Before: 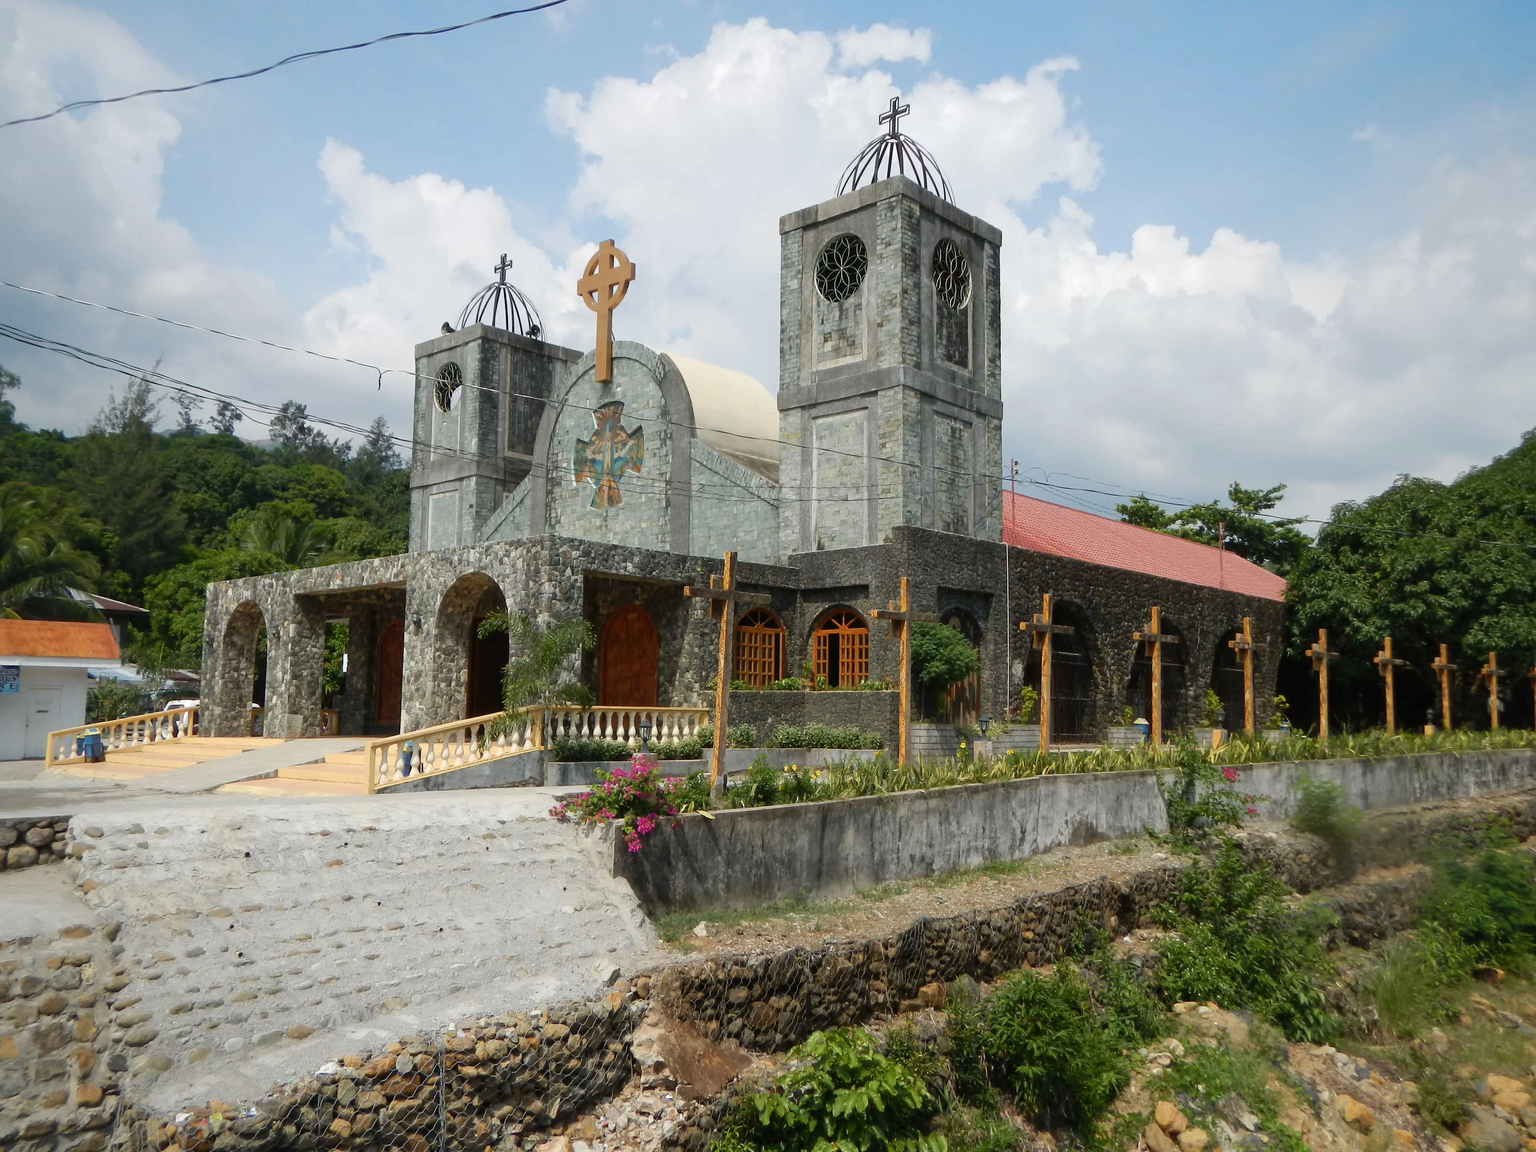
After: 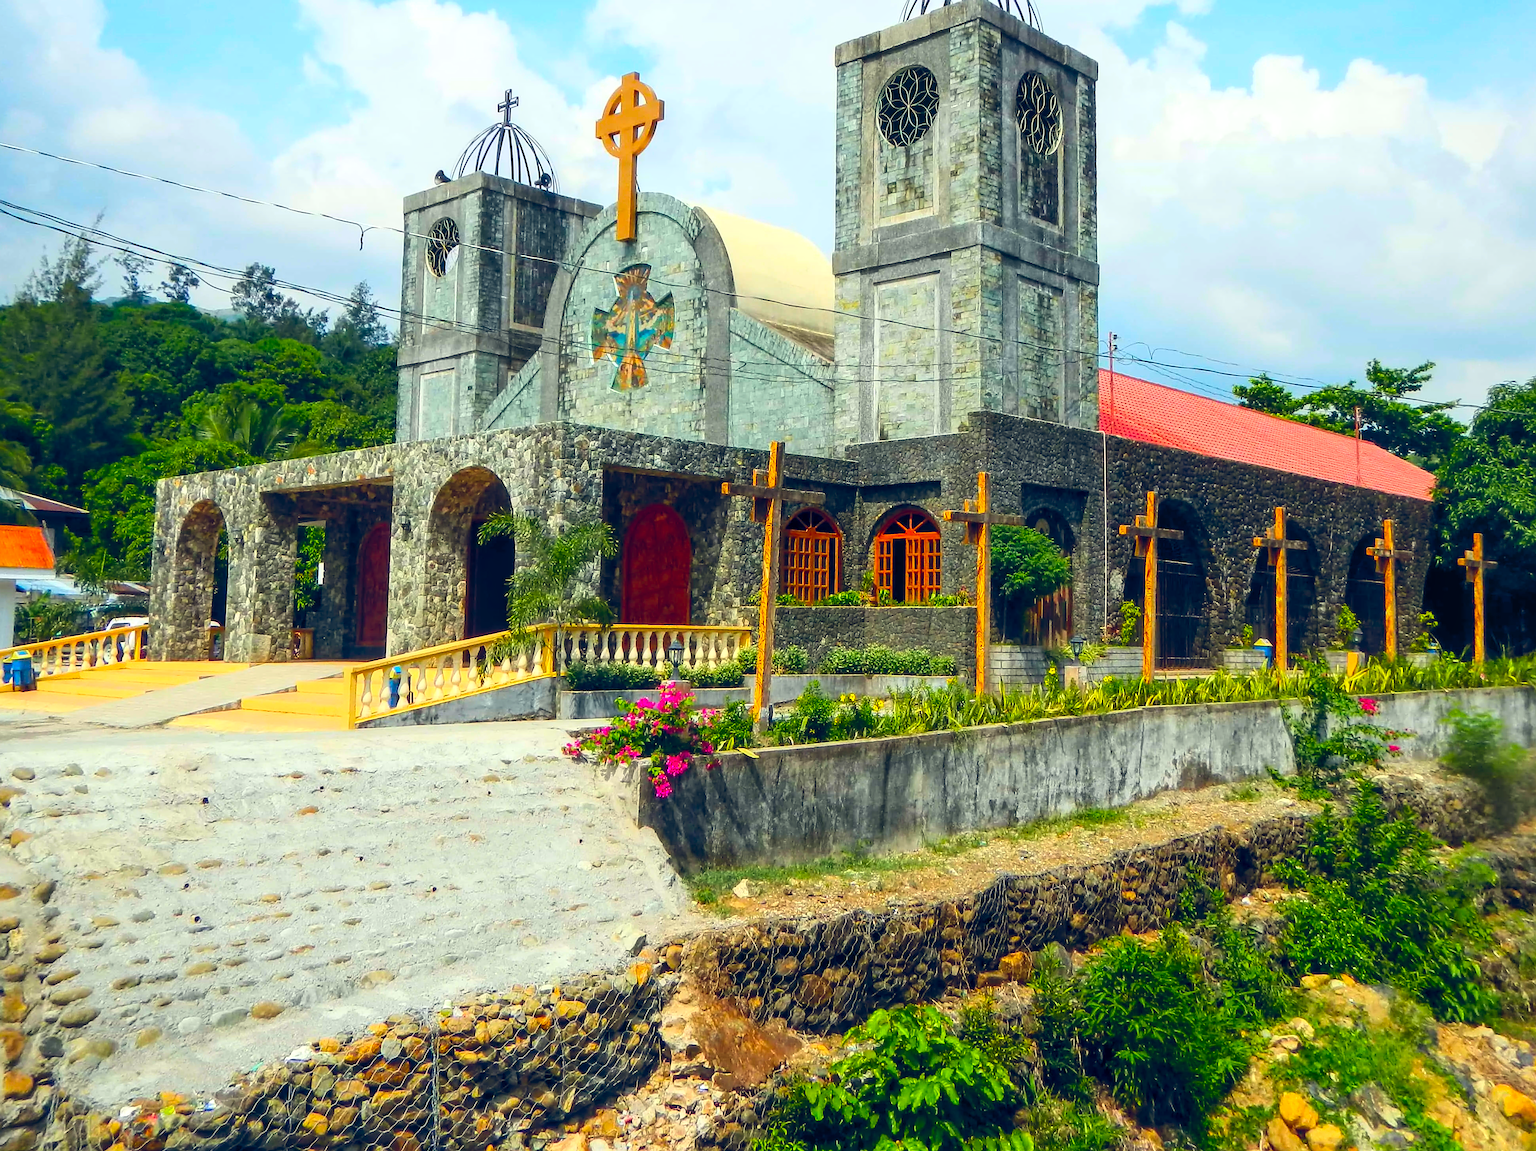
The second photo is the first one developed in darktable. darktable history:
color balance rgb: shadows lift › hue 87.51°, highlights gain › chroma 0.68%, highlights gain › hue 55.1°, global offset › chroma 0.13%, global offset › hue 253.66°, linear chroma grading › global chroma 0.5%, perceptual saturation grading › global saturation 16.38%
color balance: contrast 8.5%, output saturation 105%
color correction: highlights a* -6.69, highlights b* 0.49
local contrast: on, module defaults
contrast brightness saturation: contrast 0.2, brightness 0.2, saturation 0.8
sharpen: on, module defaults
tone equalizer: on, module defaults
crop and rotate: left 4.842%, top 15.51%, right 10.668%
